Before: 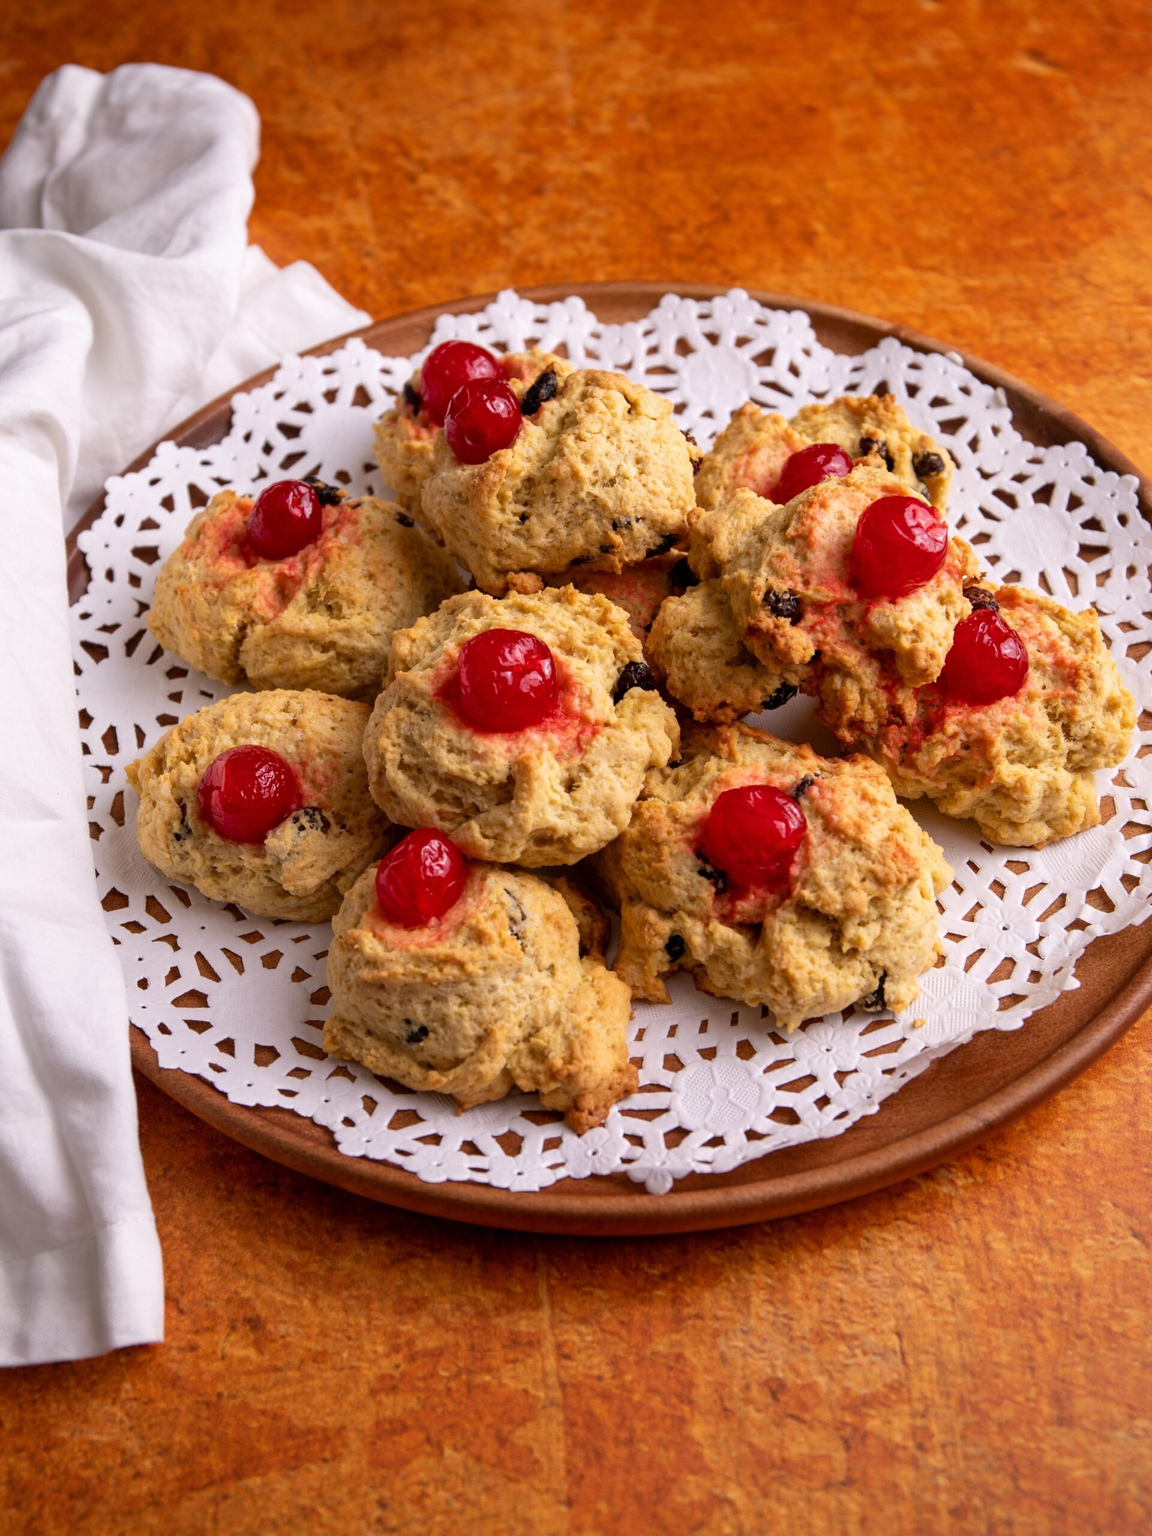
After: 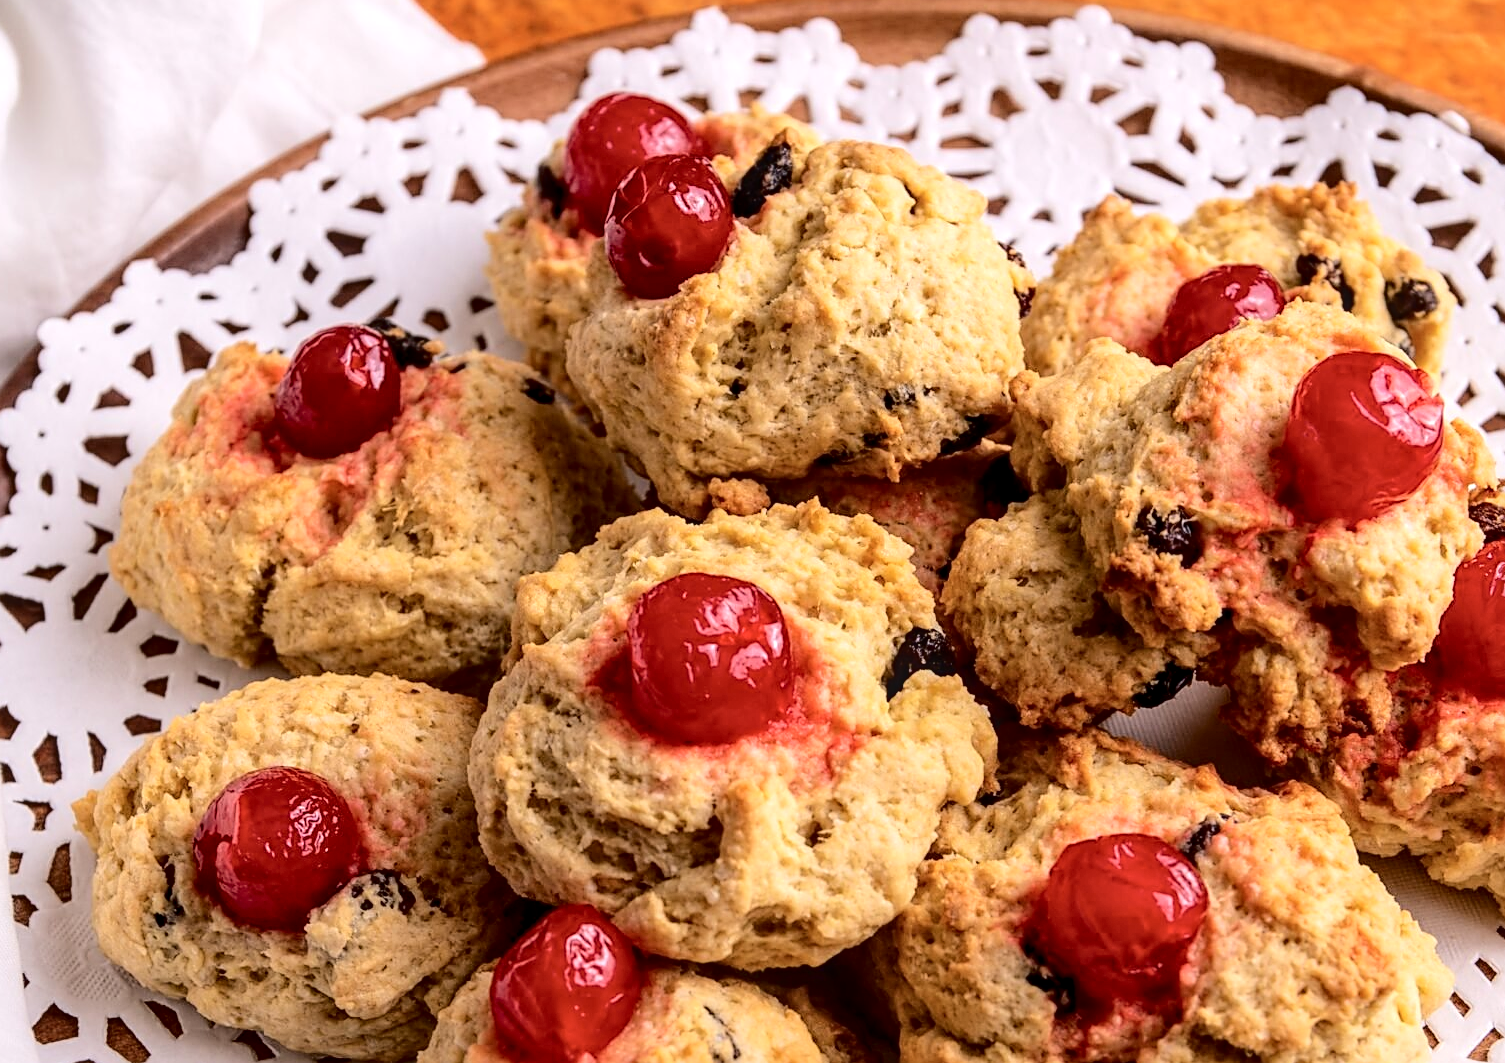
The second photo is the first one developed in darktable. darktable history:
tone curve: curves: ch0 [(0, 0) (0.003, 0.001) (0.011, 0.006) (0.025, 0.012) (0.044, 0.018) (0.069, 0.025) (0.1, 0.045) (0.136, 0.074) (0.177, 0.124) (0.224, 0.196) (0.277, 0.289) (0.335, 0.396) (0.399, 0.495) (0.468, 0.585) (0.543, 0.663) (0.623, 0.728) (0.709, 0.808) (0.801, 0.87) (0.898, 0.932) (1, 1)], color space Lab, independent channels, preserve colors none
crop: left 7.132%, top 18.56%, right 14.478%, bottom 39.911%
sharpen: on, module defaults
local contrast: detail 130%
